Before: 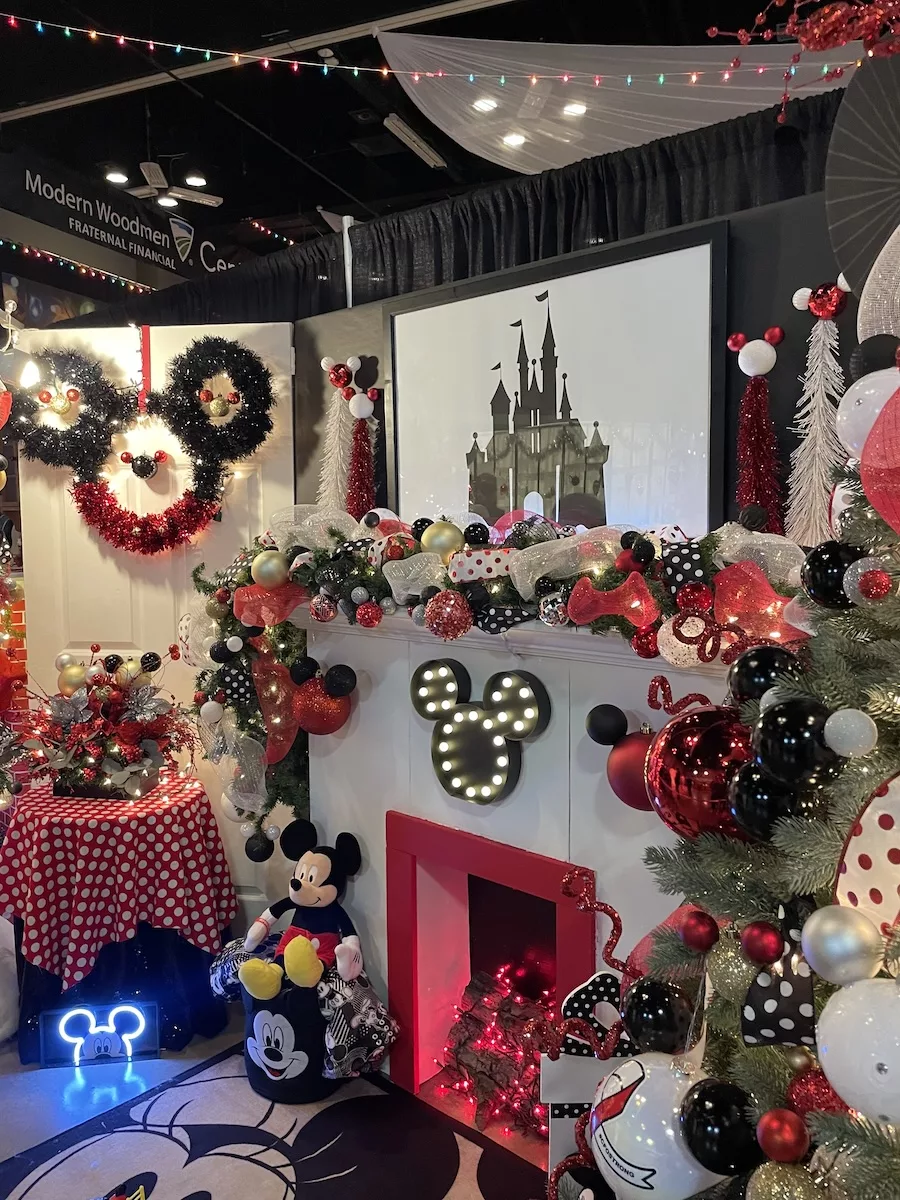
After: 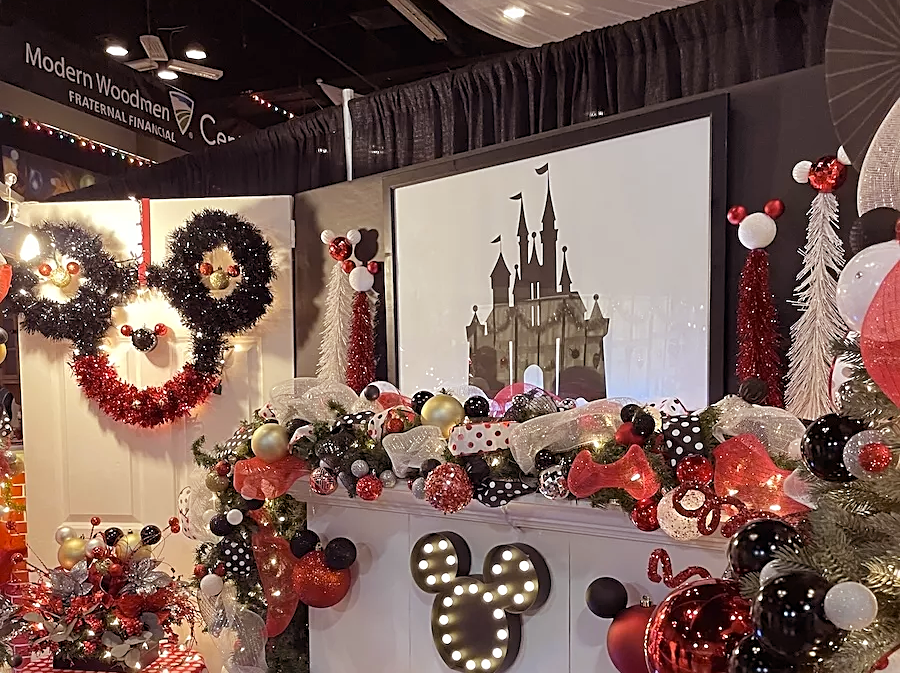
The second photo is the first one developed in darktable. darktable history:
sharpen: on, module defaults
crop and rotate: top 10.605%, bottom 33.274%
rgb levels: mode RGB, independent channels, levels [[0, 0.474, 1], [0, 0.5, 1], [0, 0.5, 1]]
color contrast: green-magenta contrast 0.81
